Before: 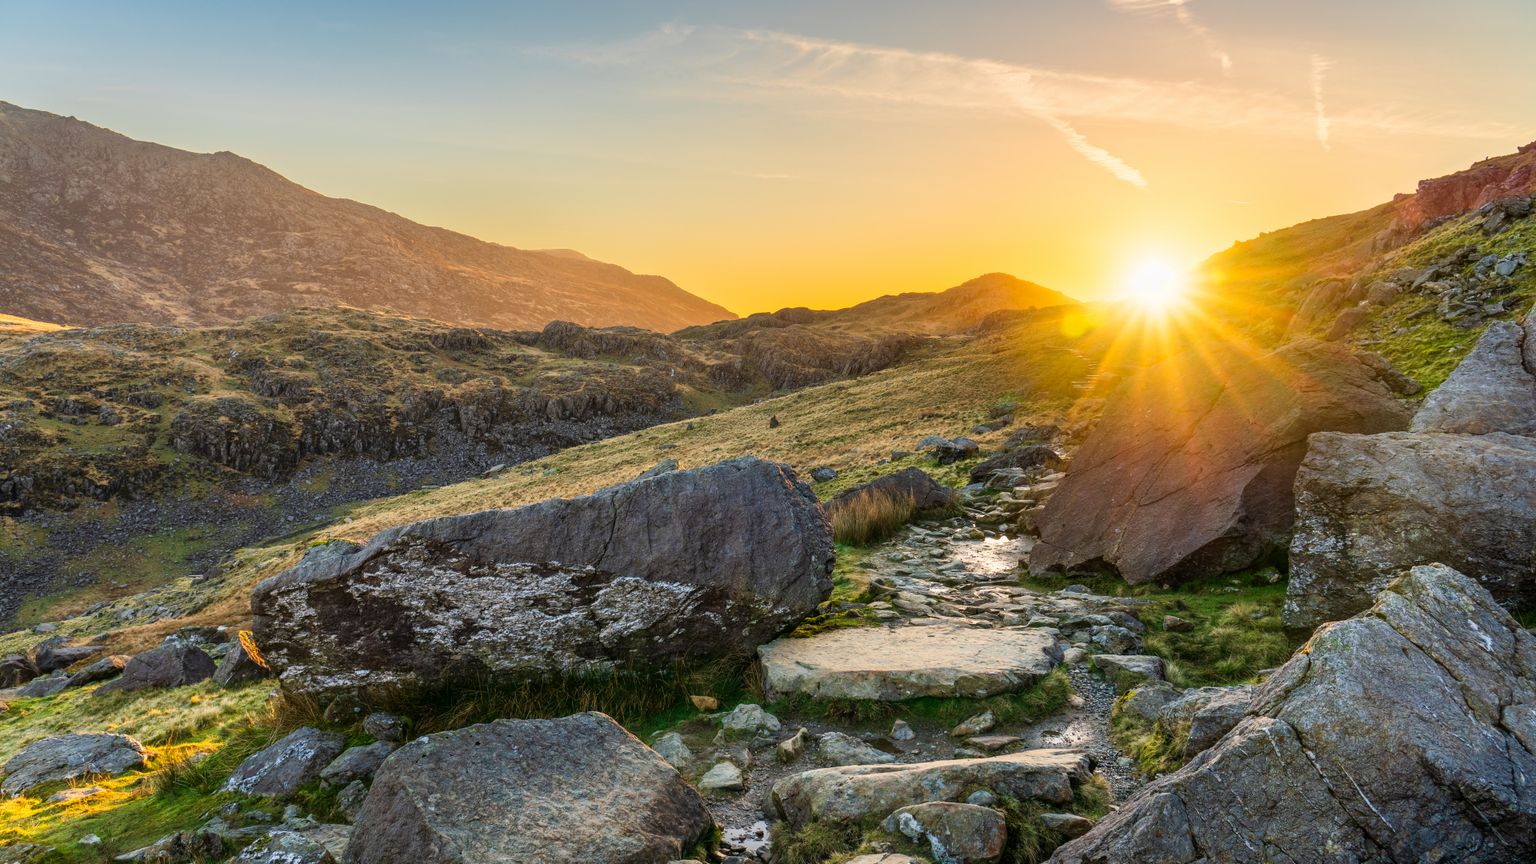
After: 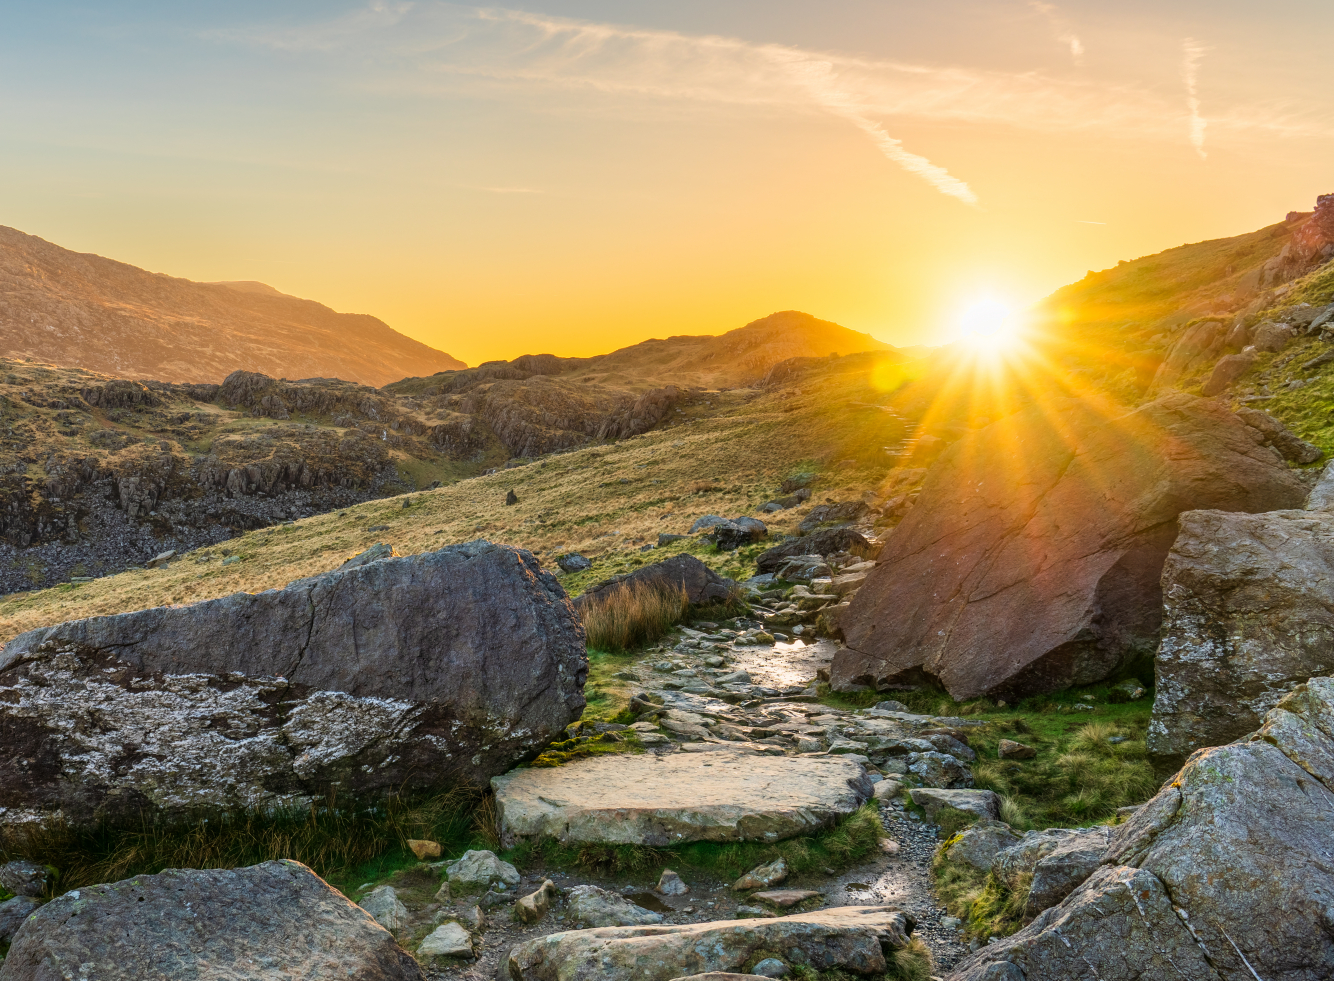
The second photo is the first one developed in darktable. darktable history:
crop and rotate: left 23.799%, top 2.902%, right 6.676%, bottom 6.259%
